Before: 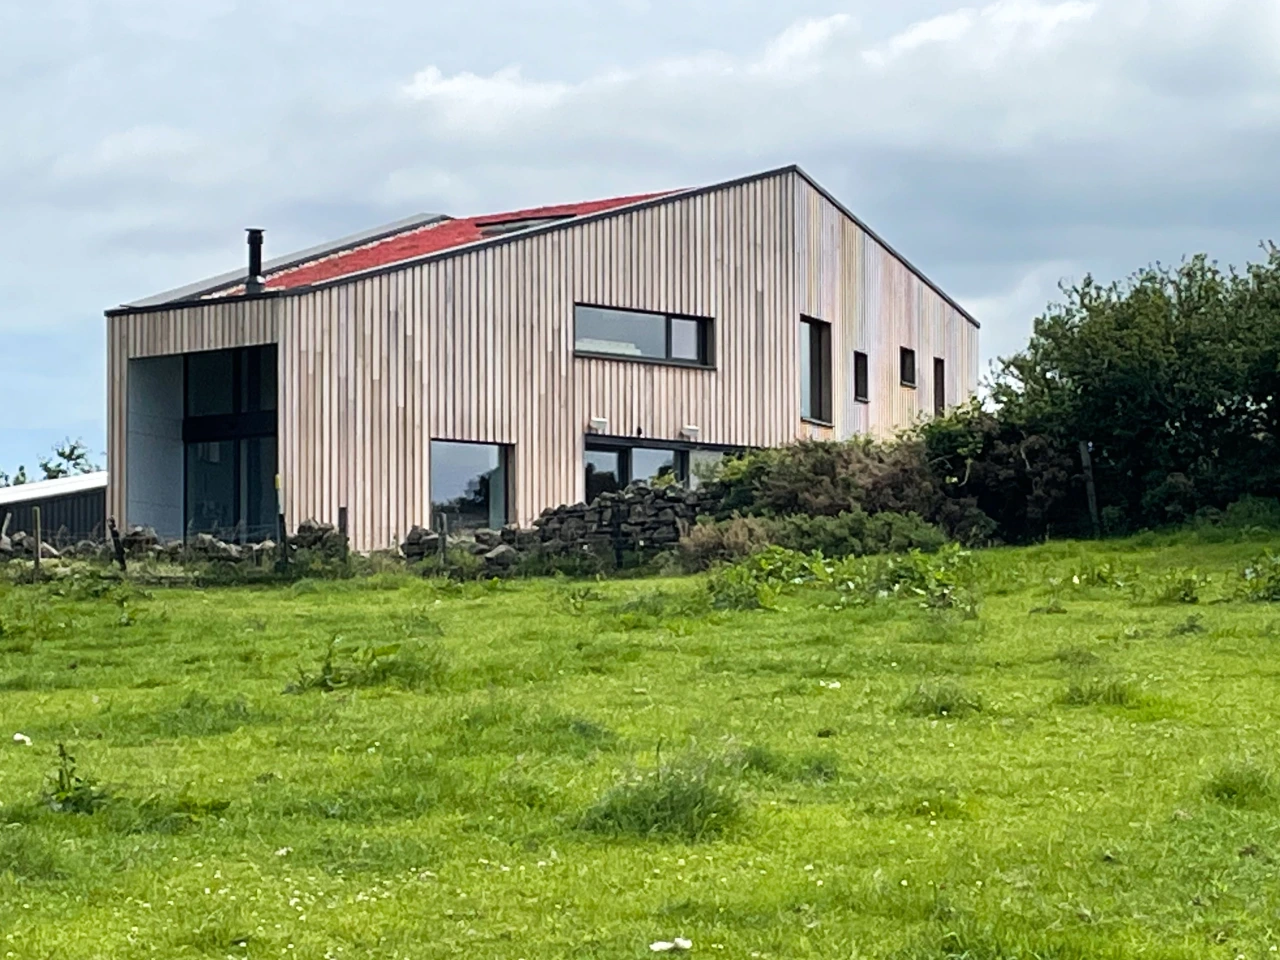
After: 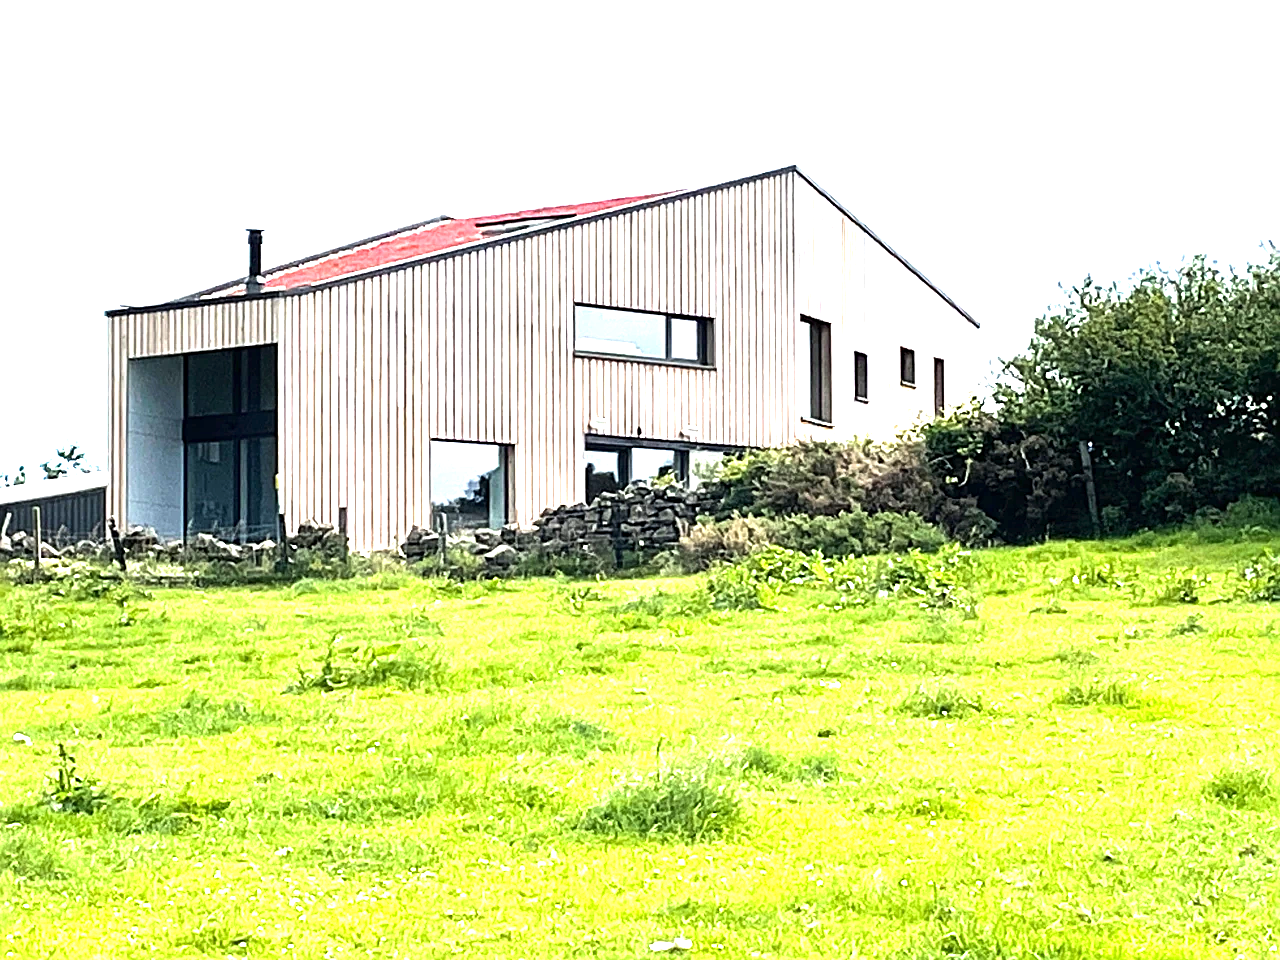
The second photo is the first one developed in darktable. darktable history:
tone equalizer: -8 EV -0.412 EV, -7 EV -0.428 EV, -6 EV -0.367 EV, -5 EV -0.188 EV, -3 EV 0.193 EV, -2 EV 0.361 EV, -1 EV 0.409 EV, +0 EV 0.436 EV, edges refinement/feathering 500, mask exposure compensation -1.57 EV, preserve details no
exposure: exposure 1.513 EV, compensate highlight preservation false
sharpen: on, module defaults
